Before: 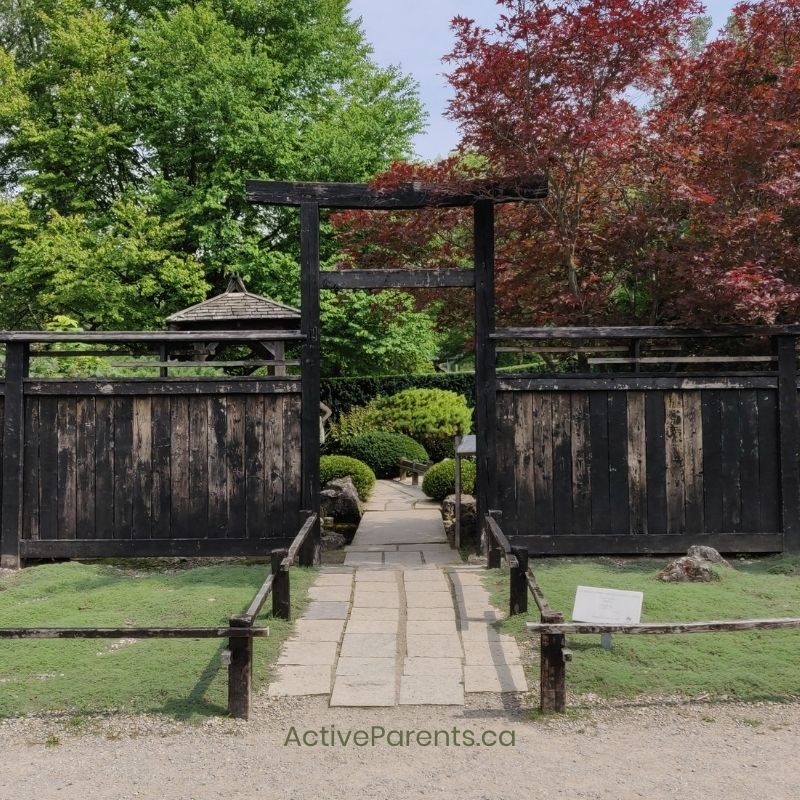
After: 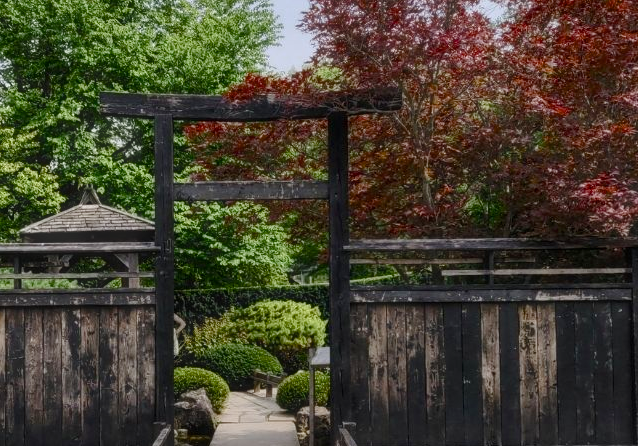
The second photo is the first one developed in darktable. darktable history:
local contrast: highlights 100%, shadows 97%, detail 119%, midtone range 0.2
haze removal: strength -0.059, compatibility mode true, adaptive false
color balance rgb: perceptual saturation grading › global saturation 20%, perceptual saturation grading › highlights -49.065%, perceptual saturation grading › shadows 24.25%, global vibrance 6.768%, saturation formula JzAzBz (2021)
crop: left 18.325%, top 11.119%, right 1.828%, bottom 33.009%
